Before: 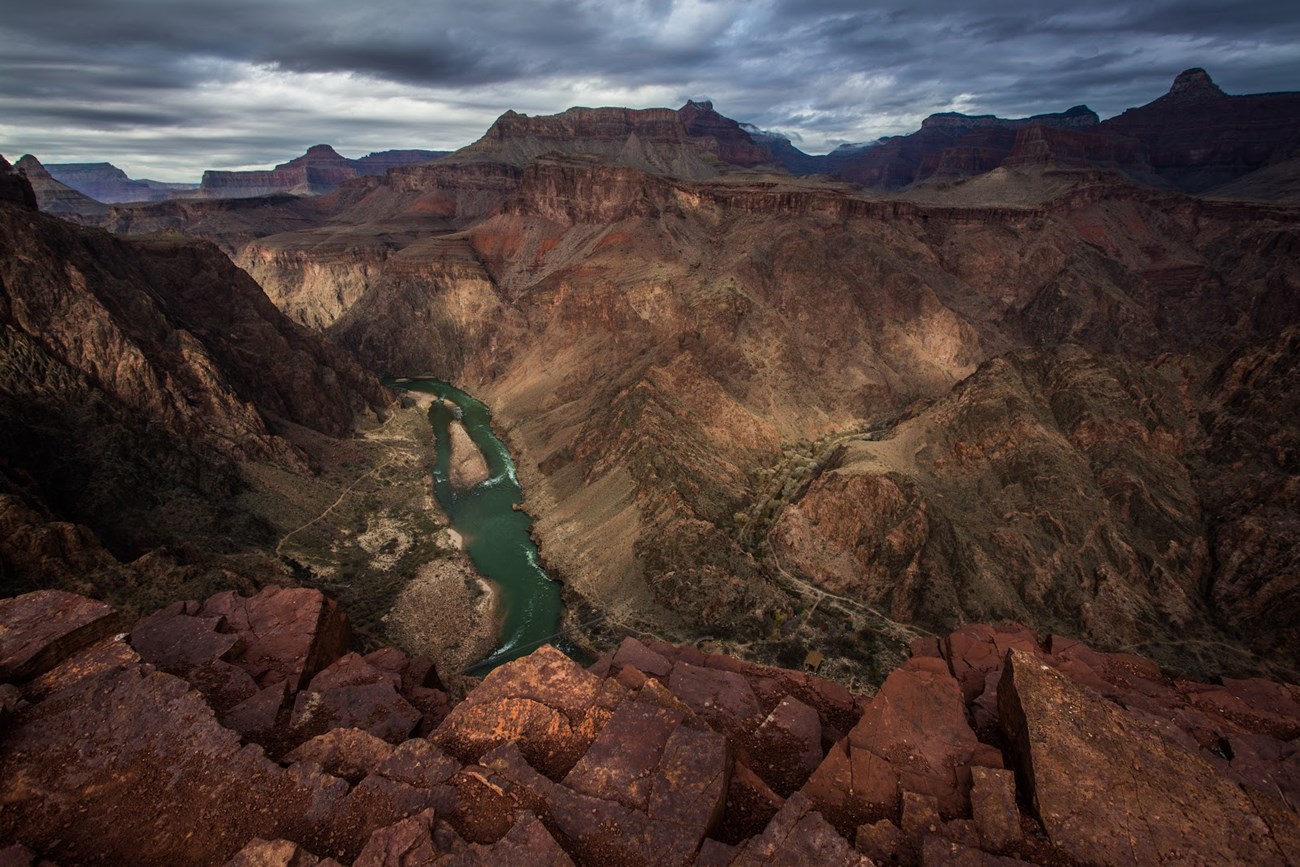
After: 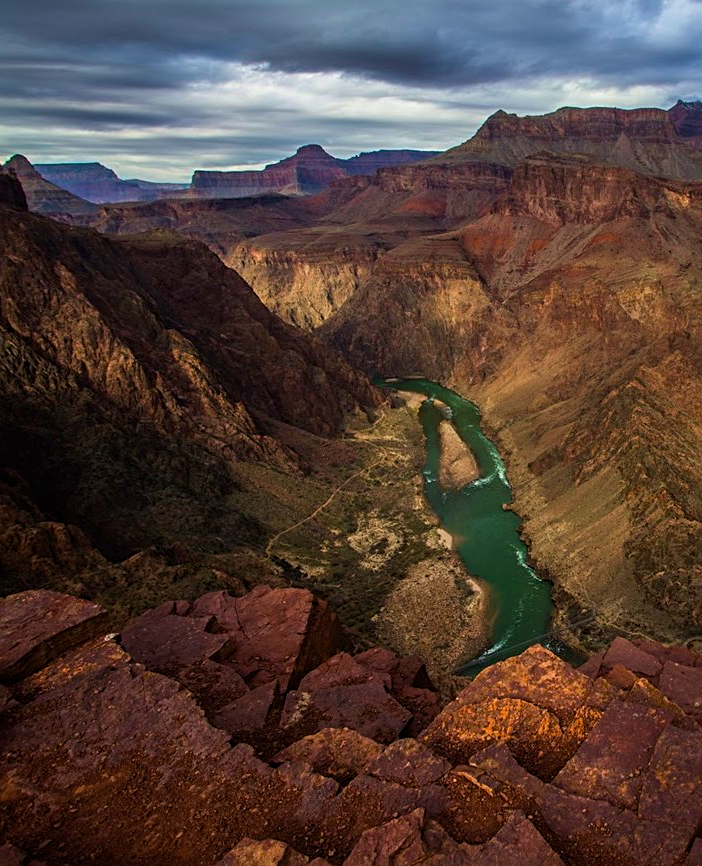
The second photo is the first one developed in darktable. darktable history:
sharpen: radius 2.502, amount 0.319
velvia: on, module defaults
color balance rgb: power › hue 72.52°, perceptual saturation grading › global saturation 30.565%, global vibrance 20%
crop: left 0.813%, right 45.171%, bottom 0.081%
